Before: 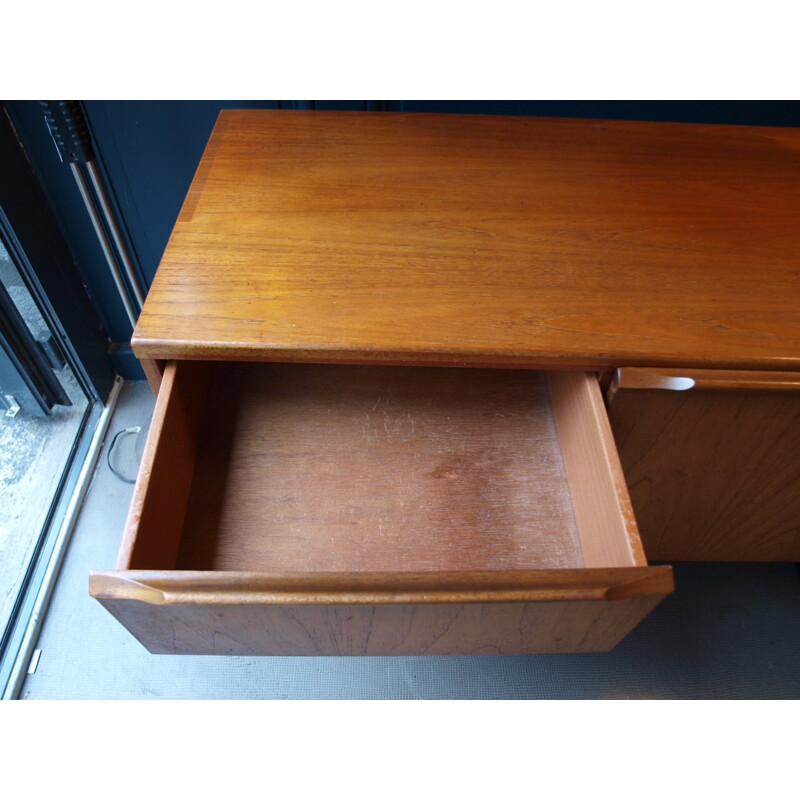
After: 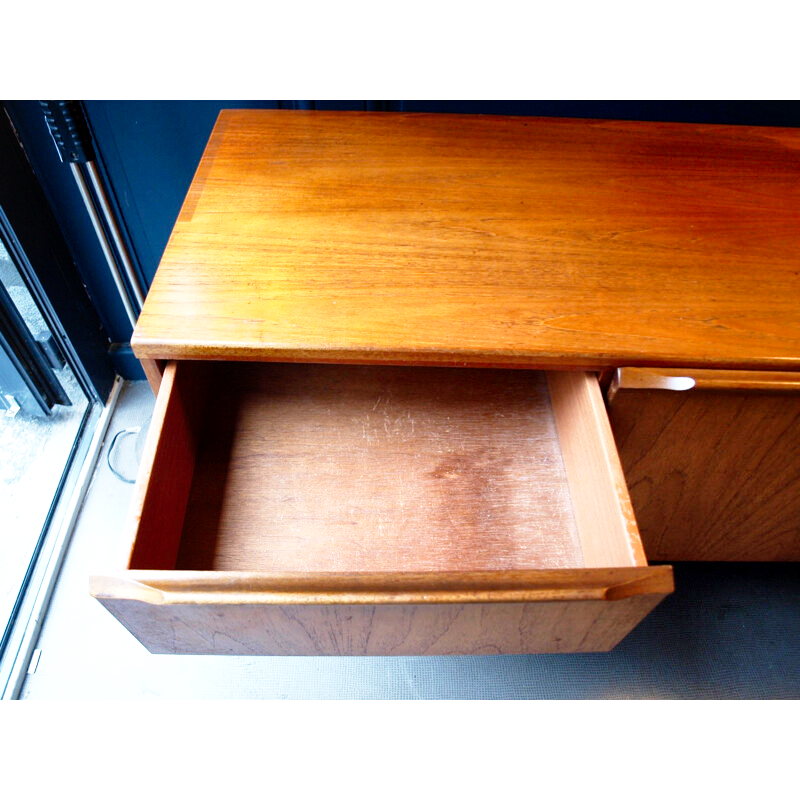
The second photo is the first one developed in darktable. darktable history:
local contrast: mode bilateral grid, contrast 19, coarseness 50, detail 139%, midtone range 0.2
base curve: curves: ch0 [(0, 0) (0.012, 0.01) (0.073, 0.168) (0.31, 0.711) (0.645, 0.957) (1, 1)], preserve colors none
